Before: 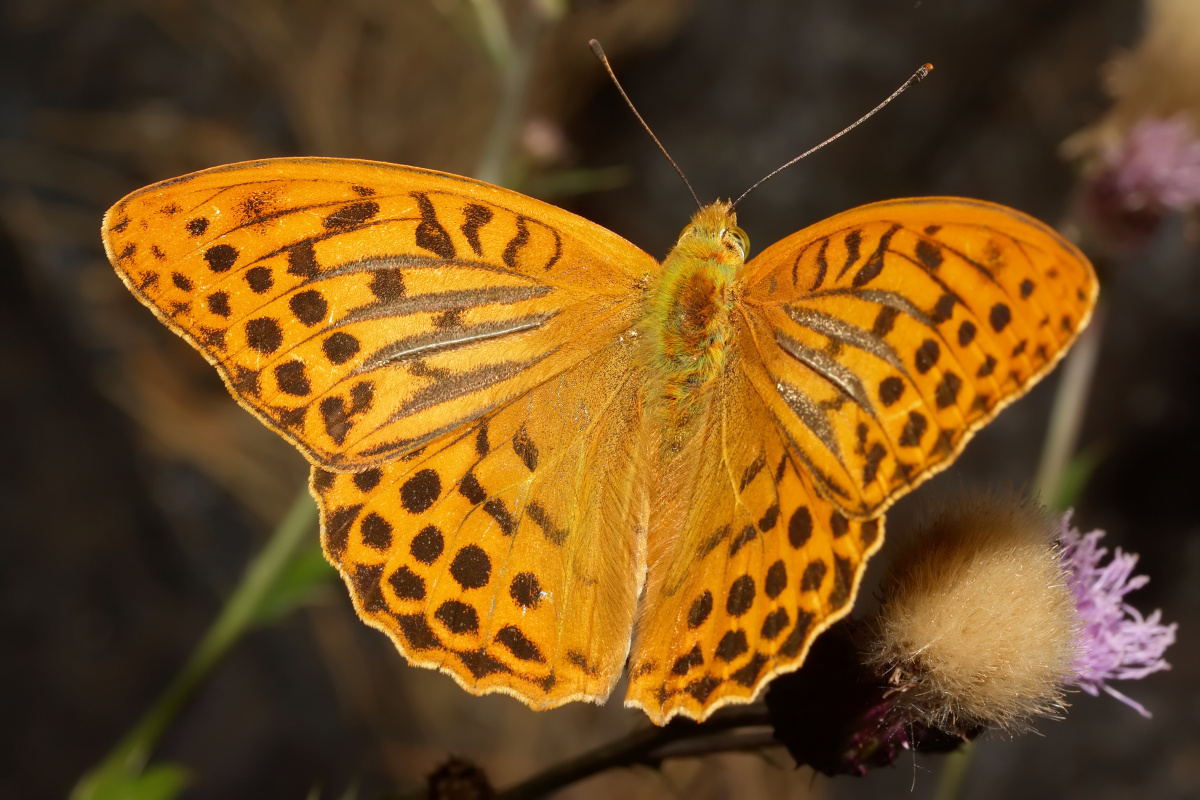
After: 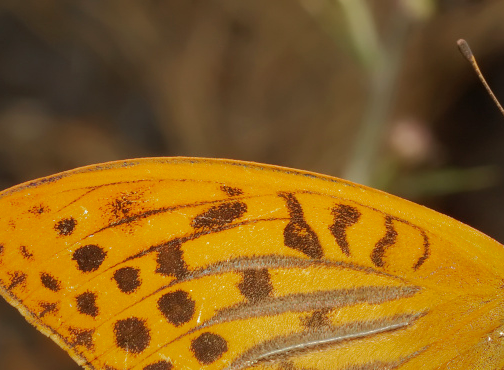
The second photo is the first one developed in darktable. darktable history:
crop and rotate: left 11.076%, top 0.085%, right 46.908%, bottom 53.566%
shadows and highlights: shadows 25.86, highlights -69.12
base curve: curves: ch0 [(0, 0) (0.262, 0.32) (0.722, 0.705) (1, 1)], preserve colors none
